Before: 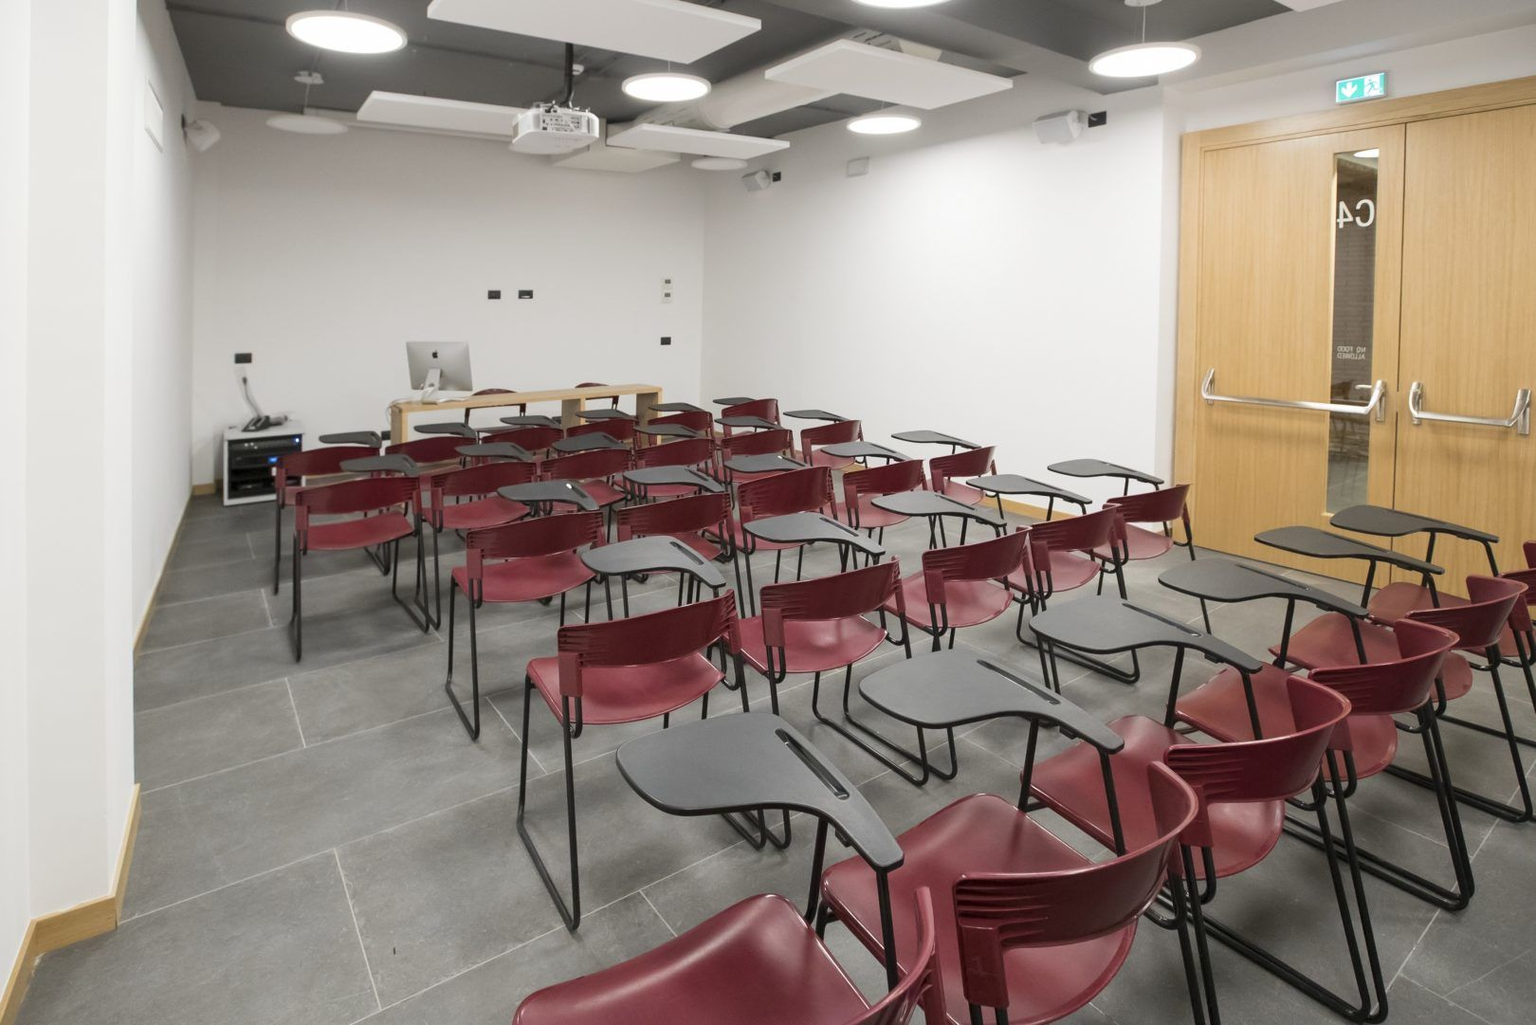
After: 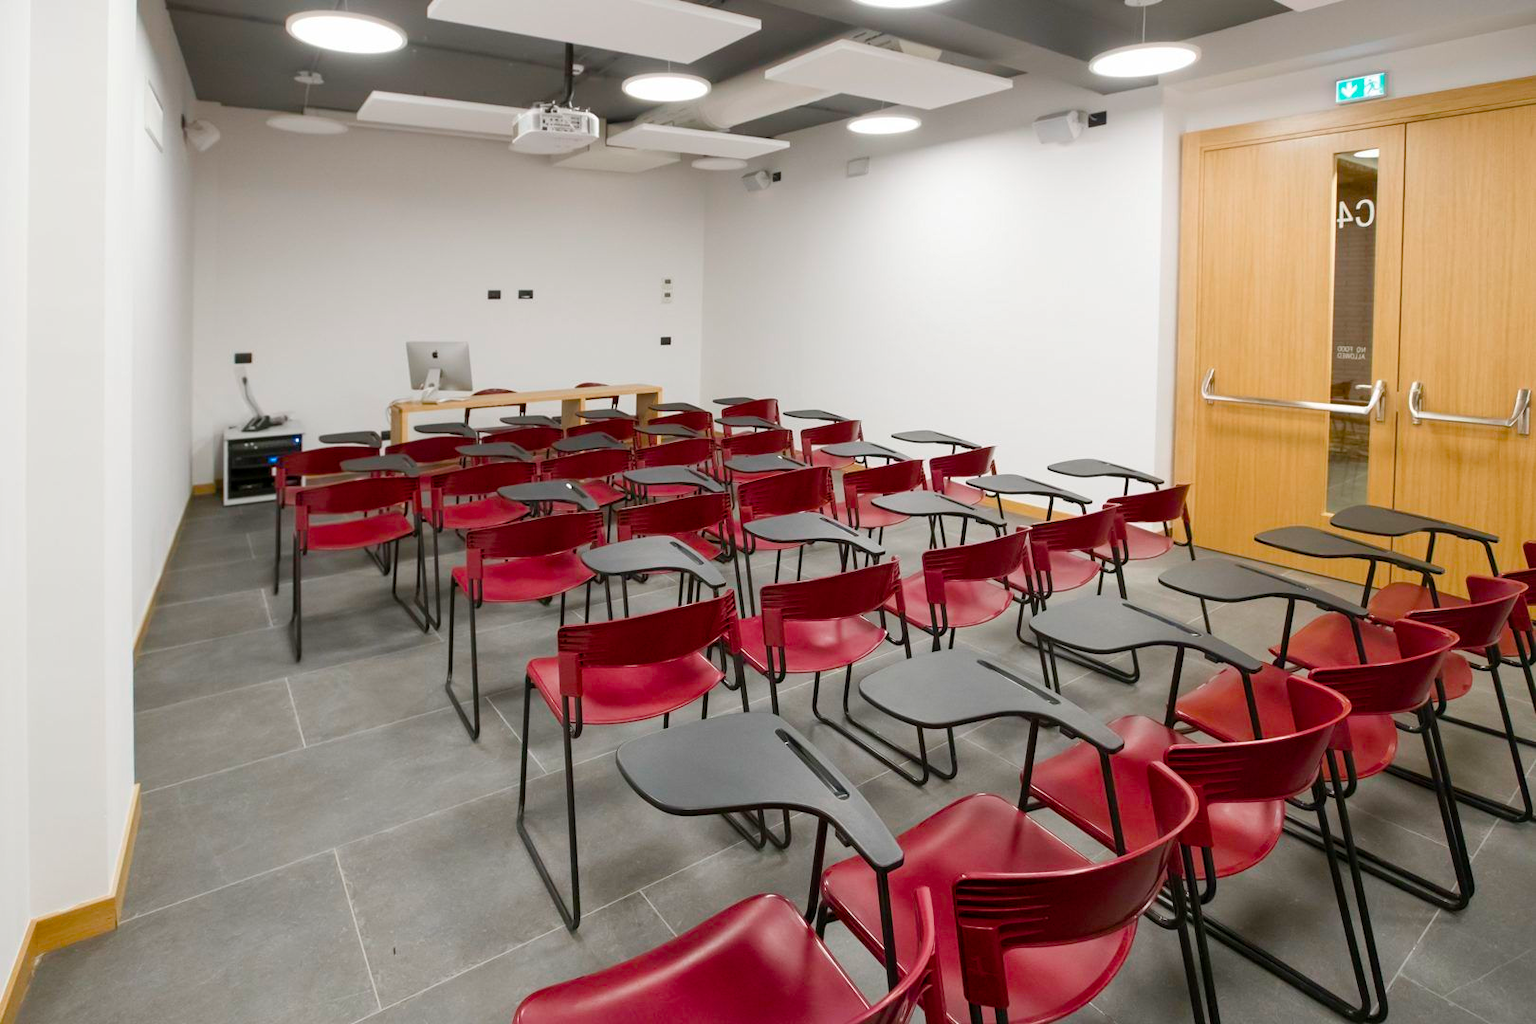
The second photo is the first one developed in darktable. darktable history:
color balance rgb: perceptual saturation grading › global saturation 27.65%, perceptual saturation grading › highlights -25.811%, perceptual saturation grading › mid-tones 24.98%, perceptual saturation grading › shadows 50.044%
shadows and highlights: shadows 29.67, highlights -30.34, low approximation 0.01, soften with gaussian
